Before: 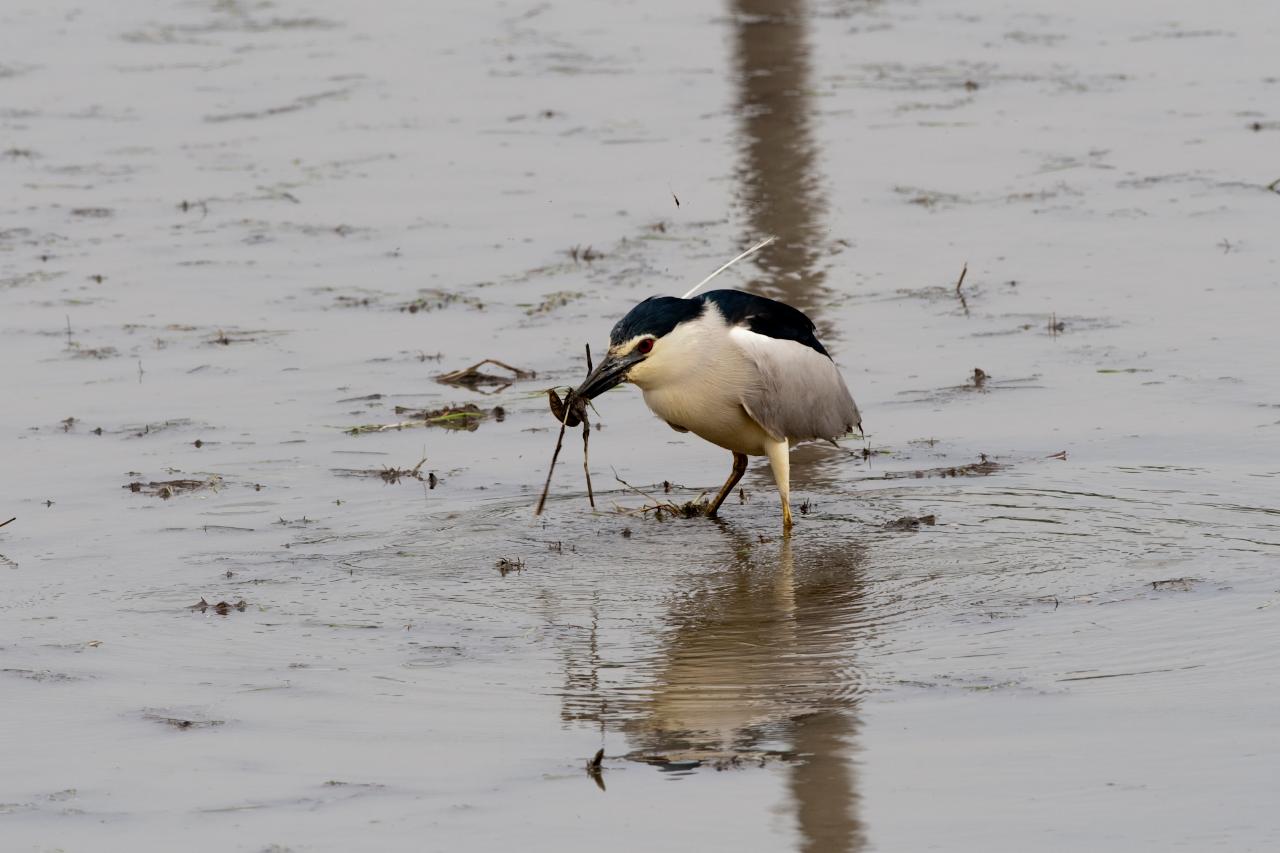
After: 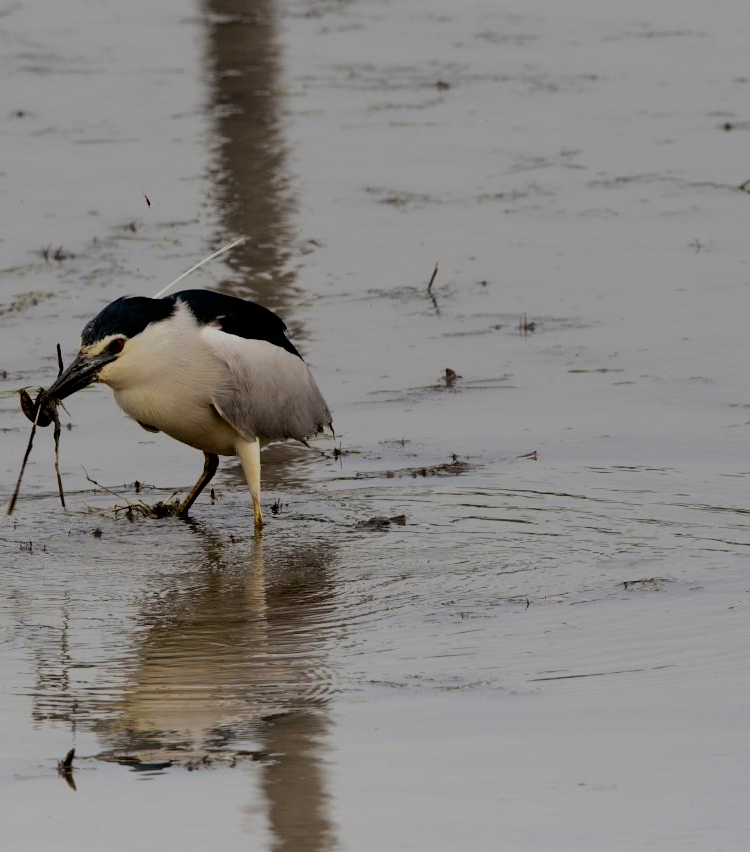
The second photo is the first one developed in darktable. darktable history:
filmic rgb: black relative exposure -7.65 EV, white relative exposure 4.56 EV, hardness 3.61, color science v6 (2022)
graduated density: rotation 5.63°, offset 76.9
crop: left 41.402%
